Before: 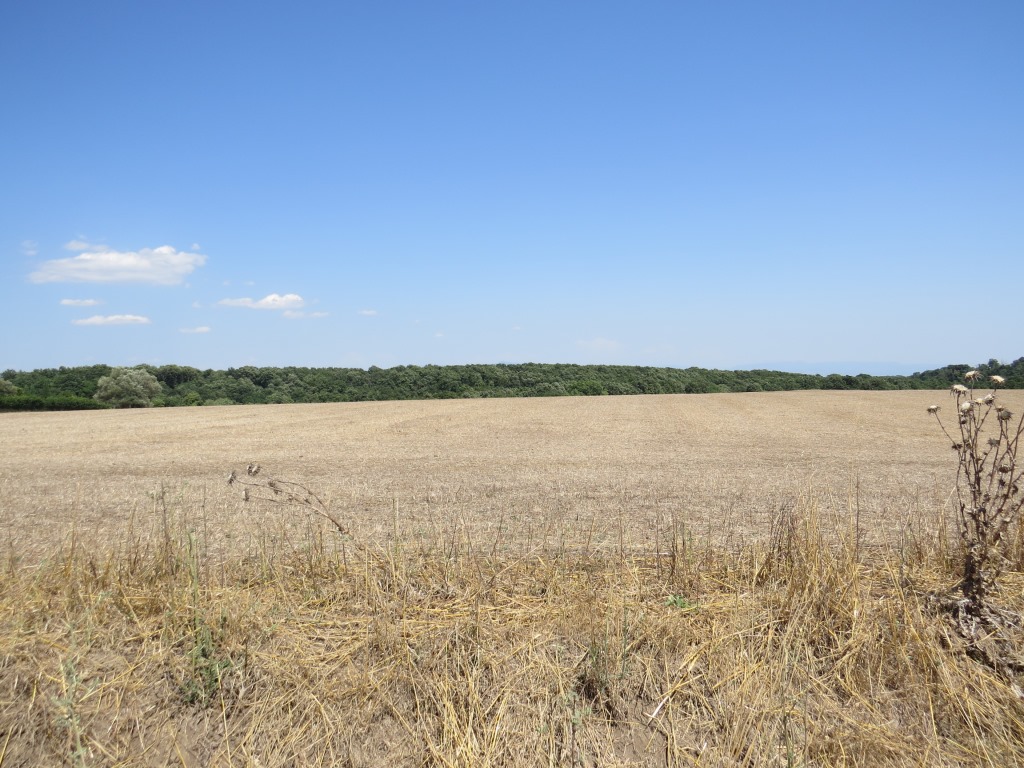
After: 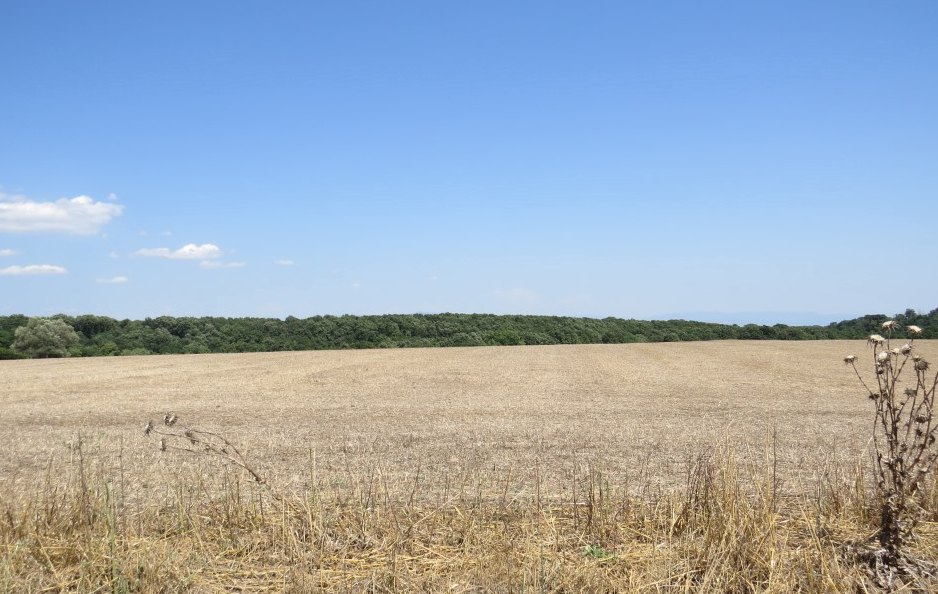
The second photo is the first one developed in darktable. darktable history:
local contrast: mode bilateral grid, contrast 20, coarseness 50, detail 120%, midtone range 0.2
crop: left 8.155%, top 6.611%, bottom 15.385%
